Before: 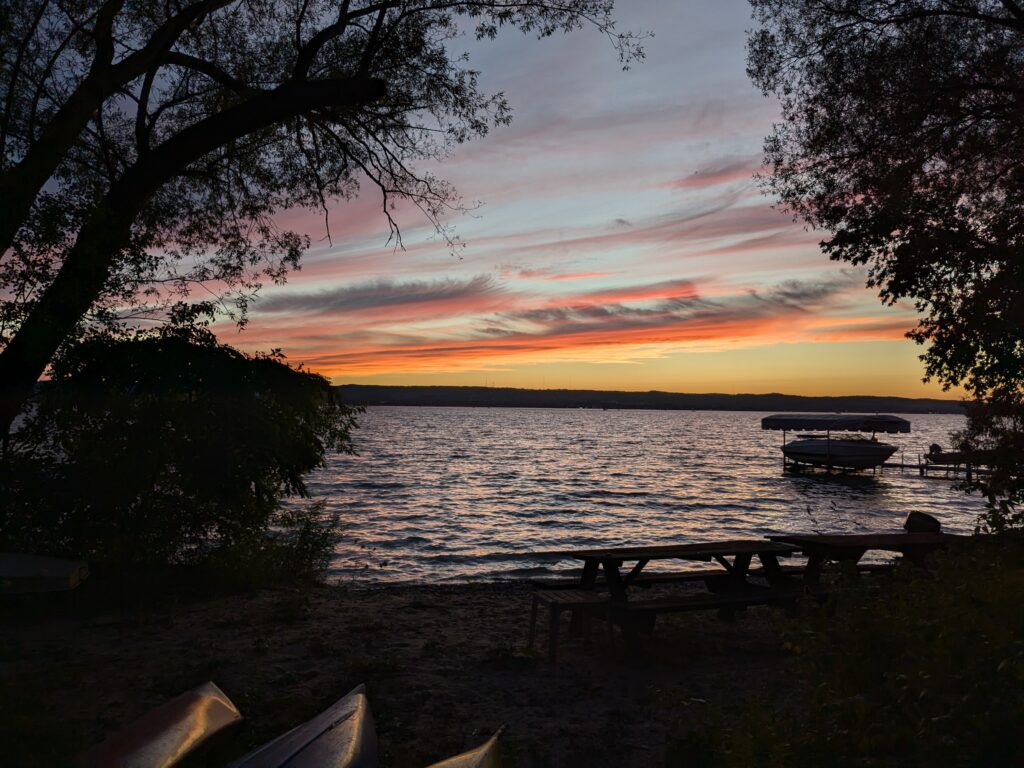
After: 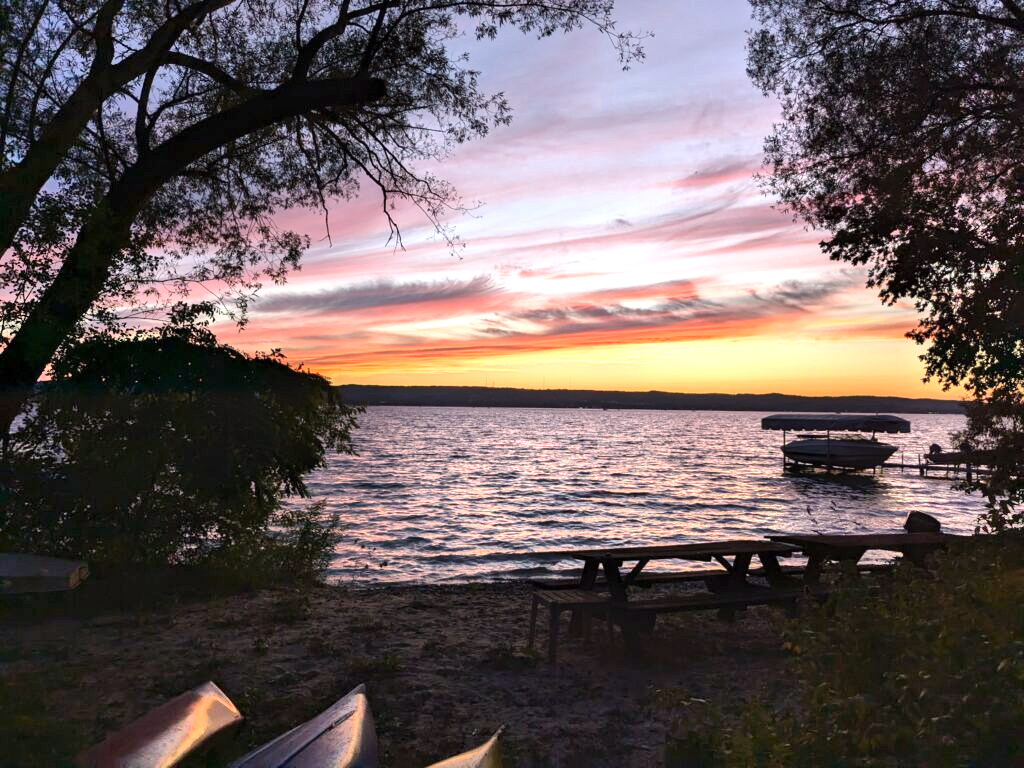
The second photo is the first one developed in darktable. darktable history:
shadows and highlights: shadows 52.34, highlights -28.23, soften with gaussian
exposure: exposure 1 EV, compensate highlight preservation false
white balance: red 1.05, blue 1.072
